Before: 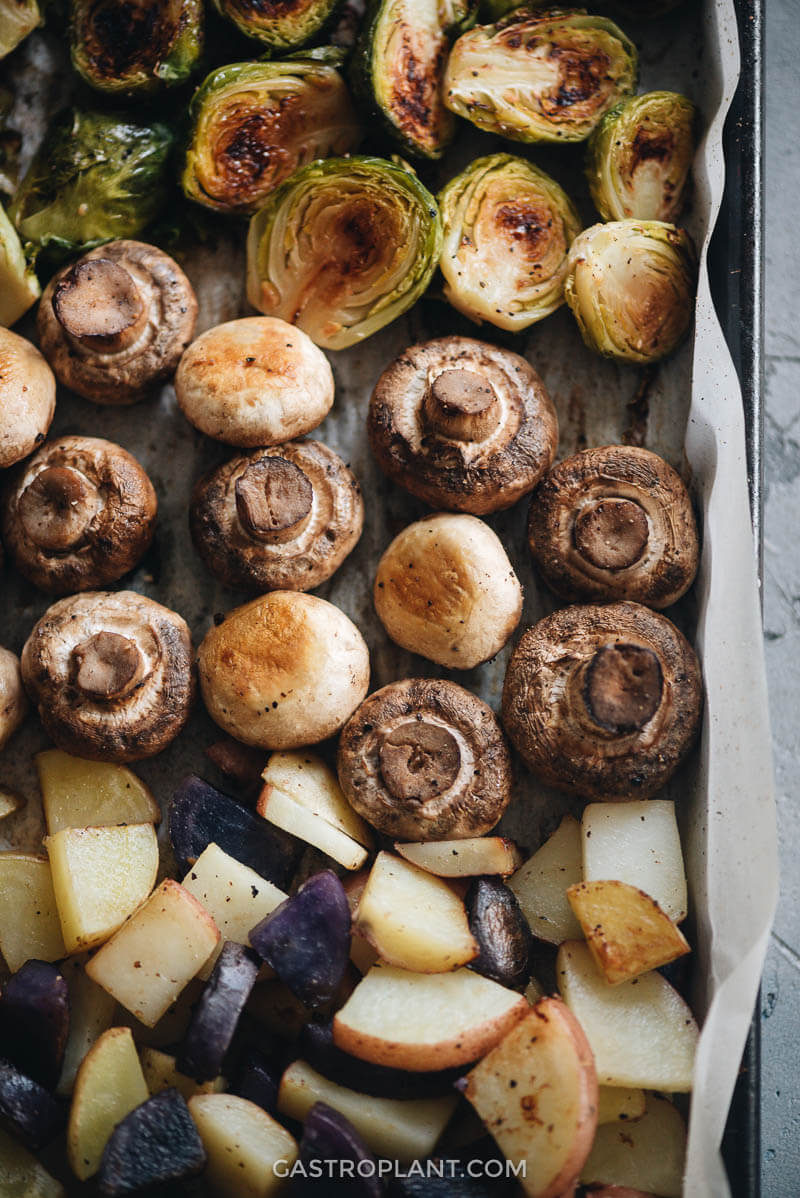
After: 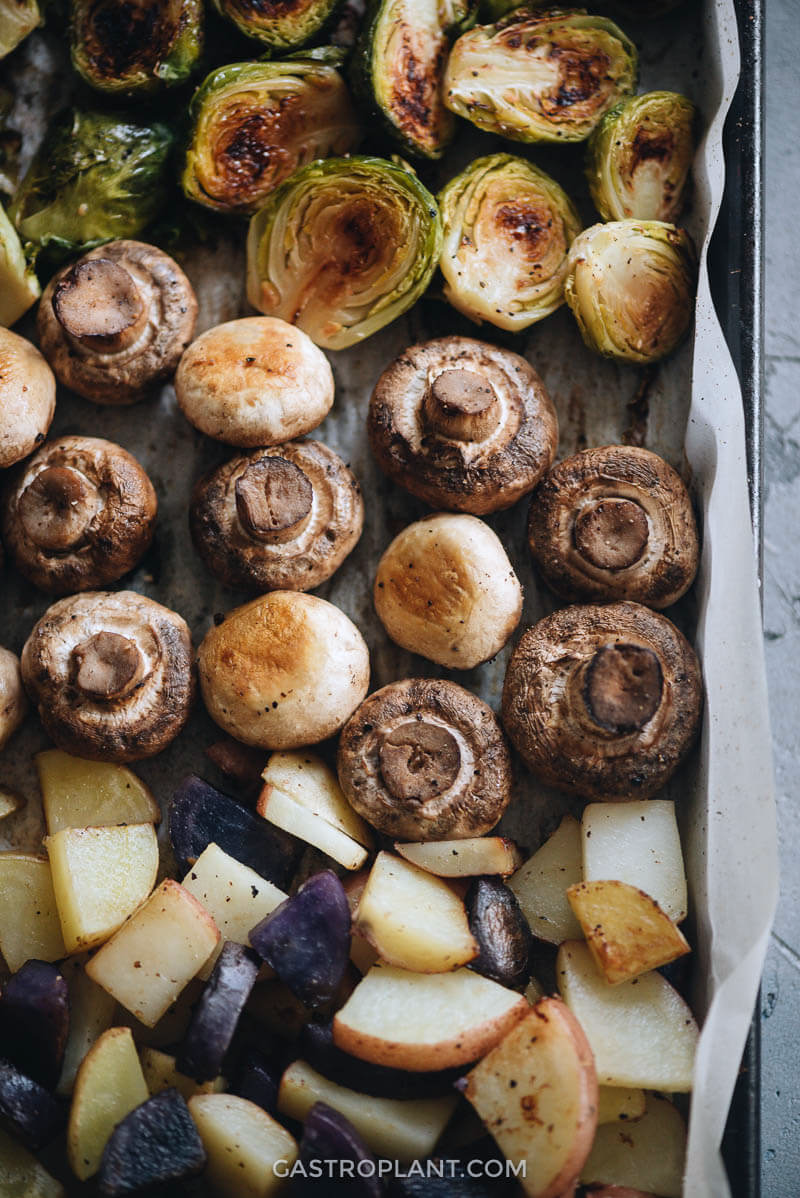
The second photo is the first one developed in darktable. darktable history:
white balance: red 0.976, blue 1.04
exposure: exposure -0.01 EV, compensate highlight preservation false
